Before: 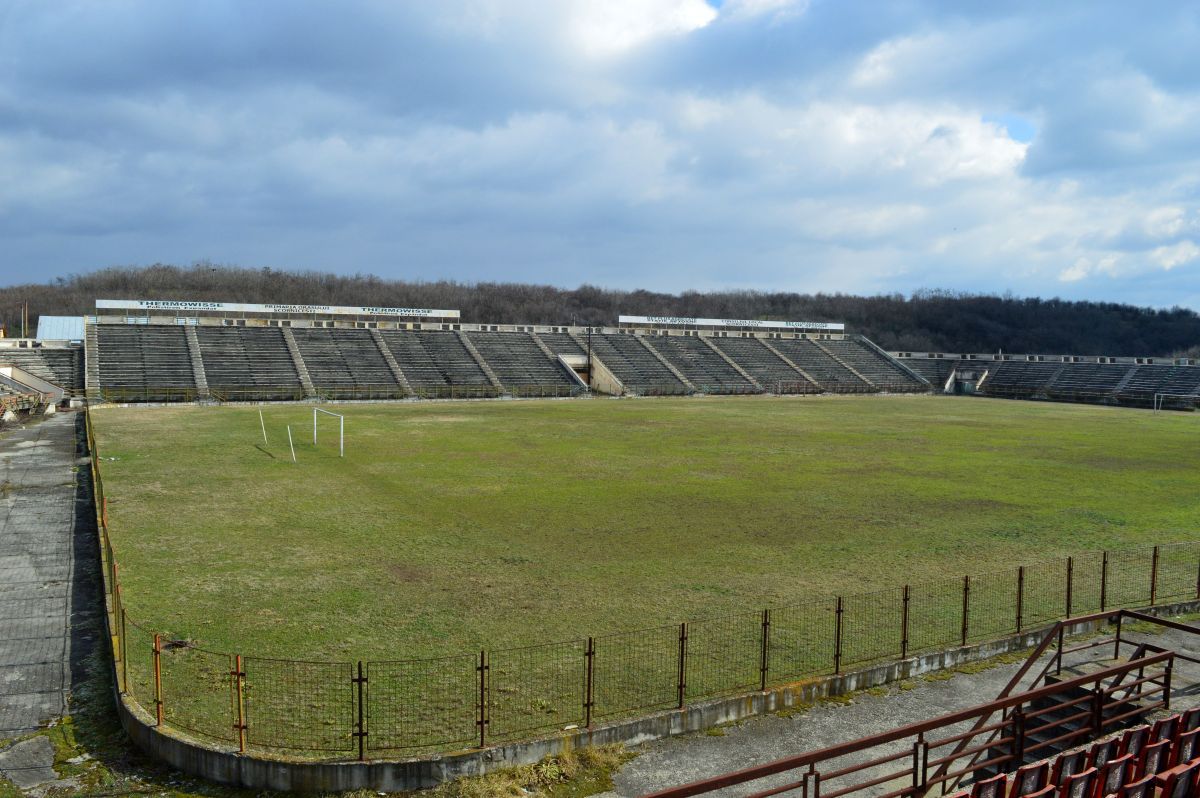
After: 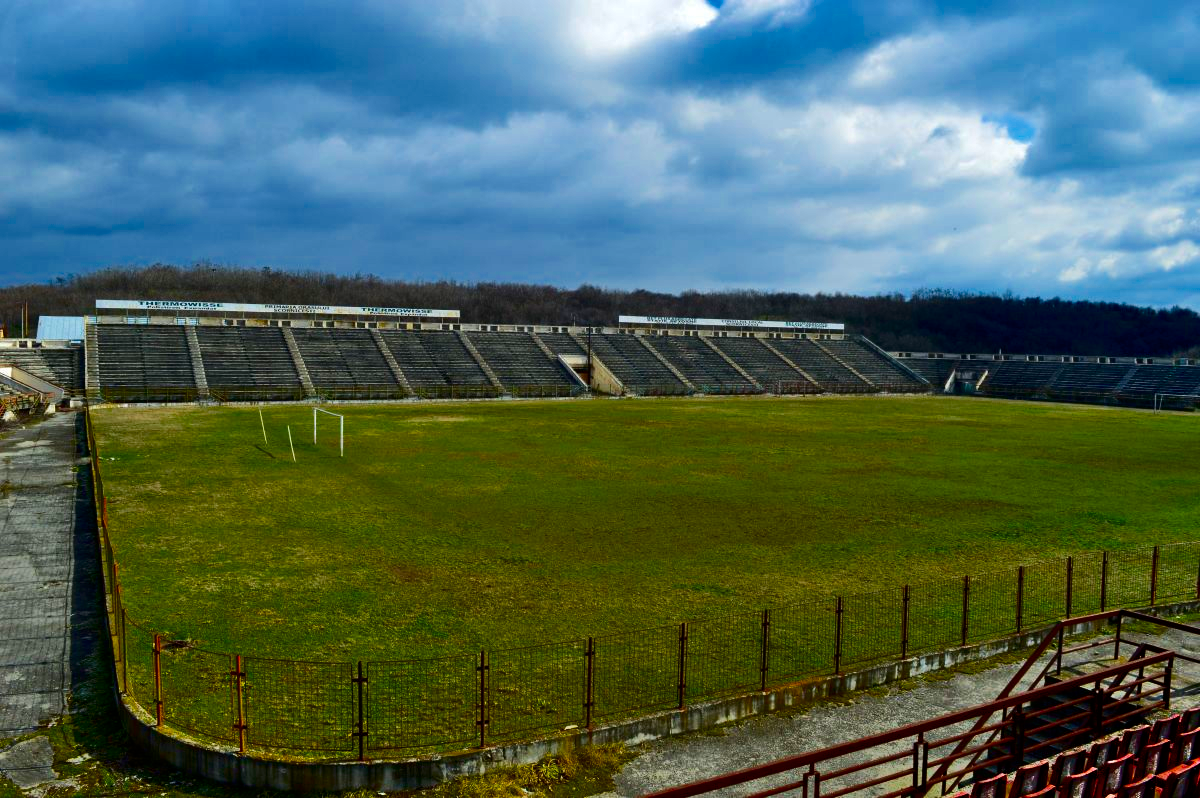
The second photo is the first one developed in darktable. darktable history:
shadows and highlights: highlights color adjustment 89.23%, low approximation 0.01, soften with gaussian
color balance rgb: perceptual saturation grading › global saturation 29.682%, global vibrance 16.61%, saturation formula JzAzBz (2021)
velvia: strength 6.44%
contrast brightness saturation: contrast 0.099, brightness -0.265, saturation 0.144
